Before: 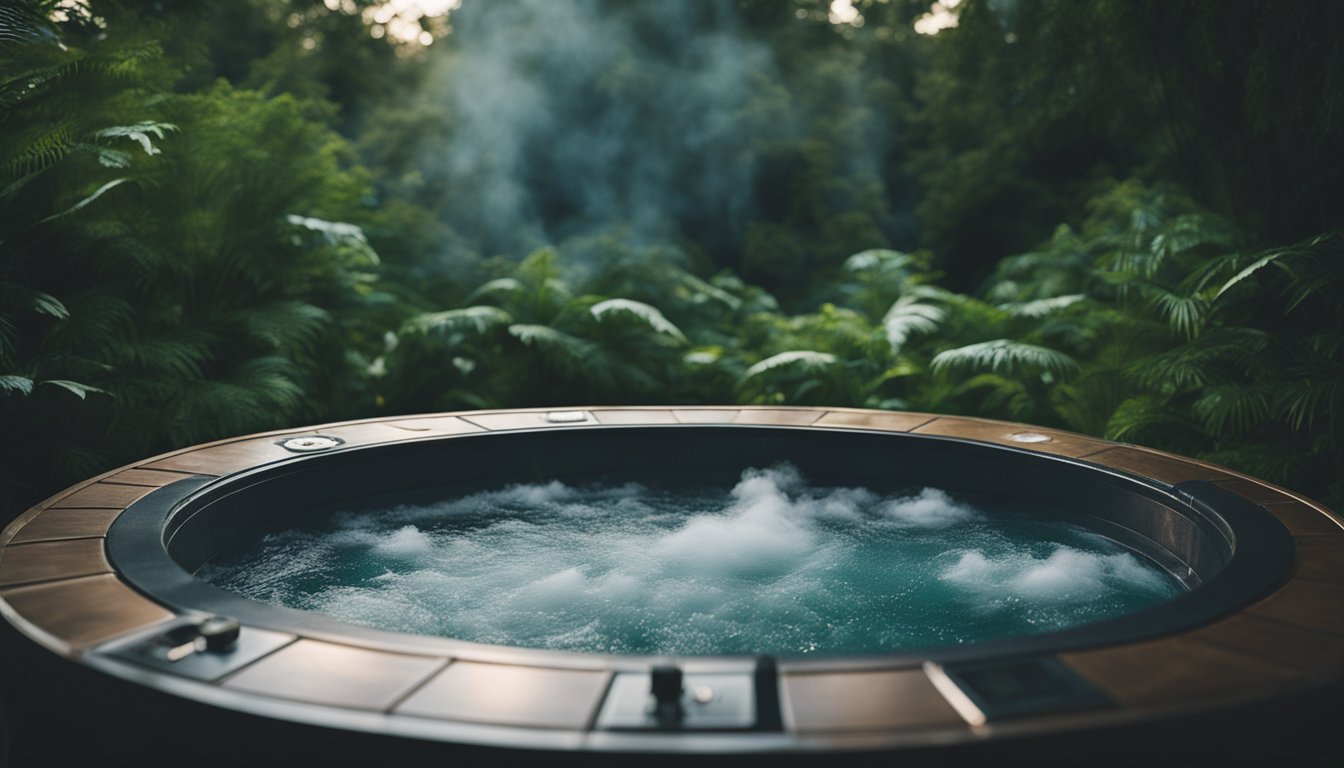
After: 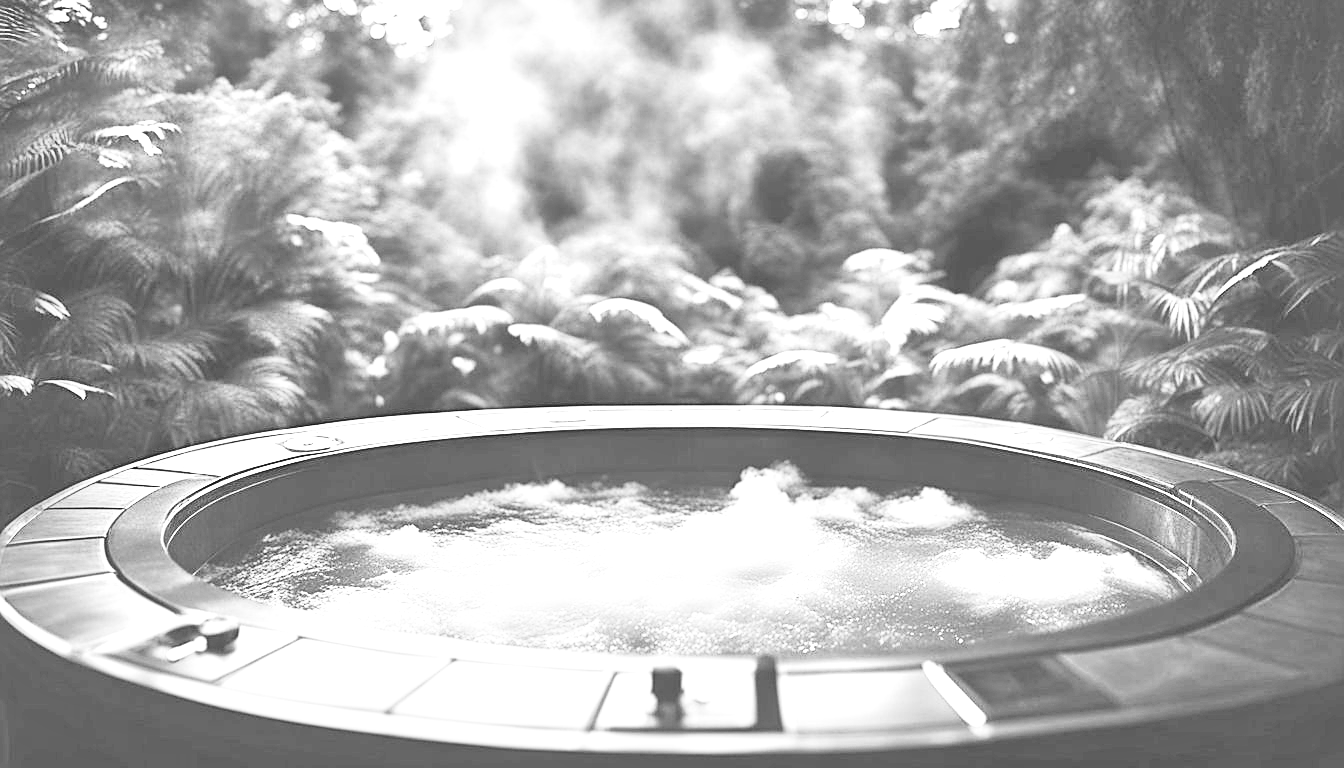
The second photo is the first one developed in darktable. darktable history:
exposure: black level correction 0, exposure 0.9 EV, compensate highlight preservation false
rgb curve: curves: ch0 [(0, 0) (0.284, 0.292) (0.505, 0.644) (1, 1)]; ch1 [(0, 0) (0.284, 0.292) (0.505, 0.644) (1, 1)]; ch2 [(0, 0) (0.284, 0.292) (0.505, 0.644) (1, 1)], compensate middle gray true
contrast brightness saturation: brightness 1
local contrast: mode bilateral grid, contrast 20, coarseness 50, detail 171%, midtone range 0.2
sharpen: on, module defaults
filmic rgb: white relative exposure 2.2 EV, hardness 6.97
monochrome: a 1.94, b -0.638
